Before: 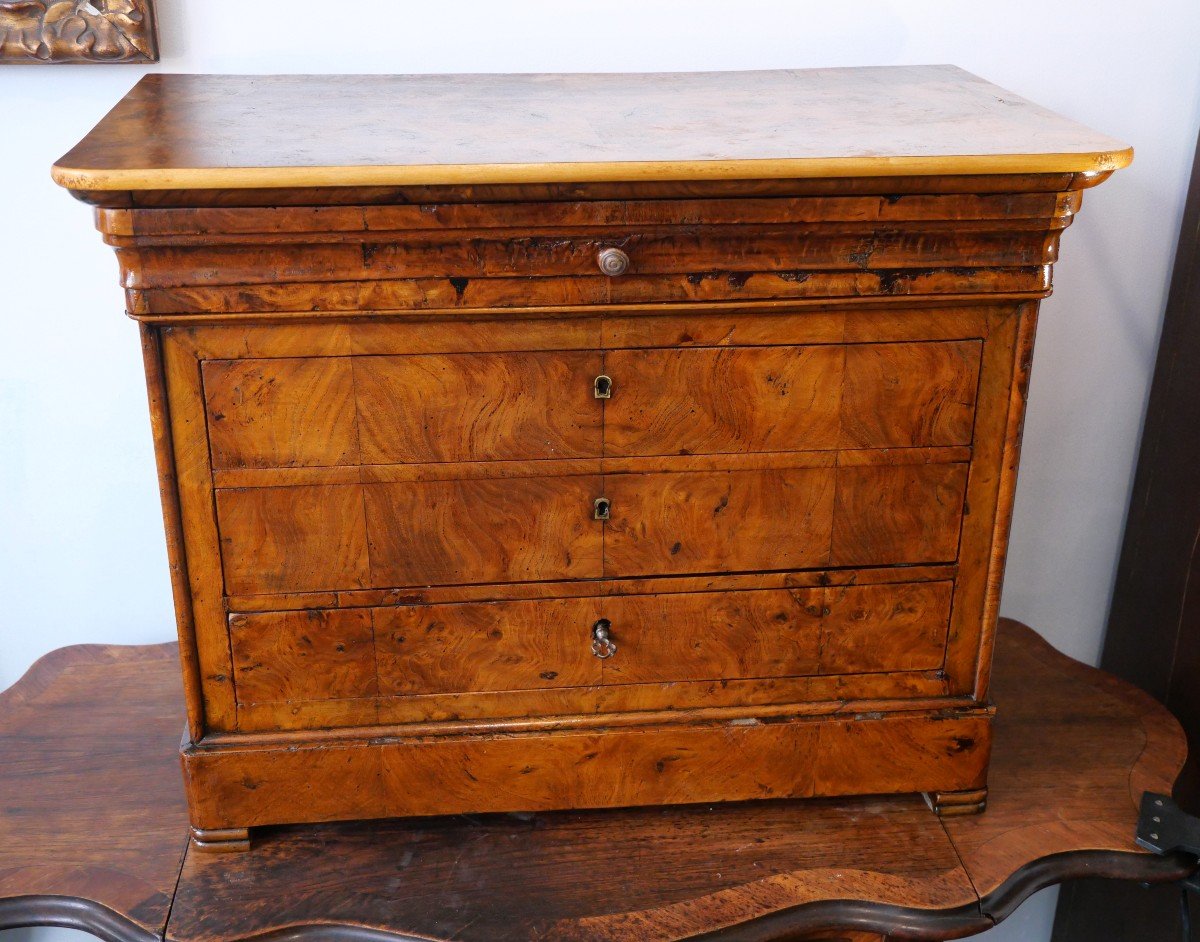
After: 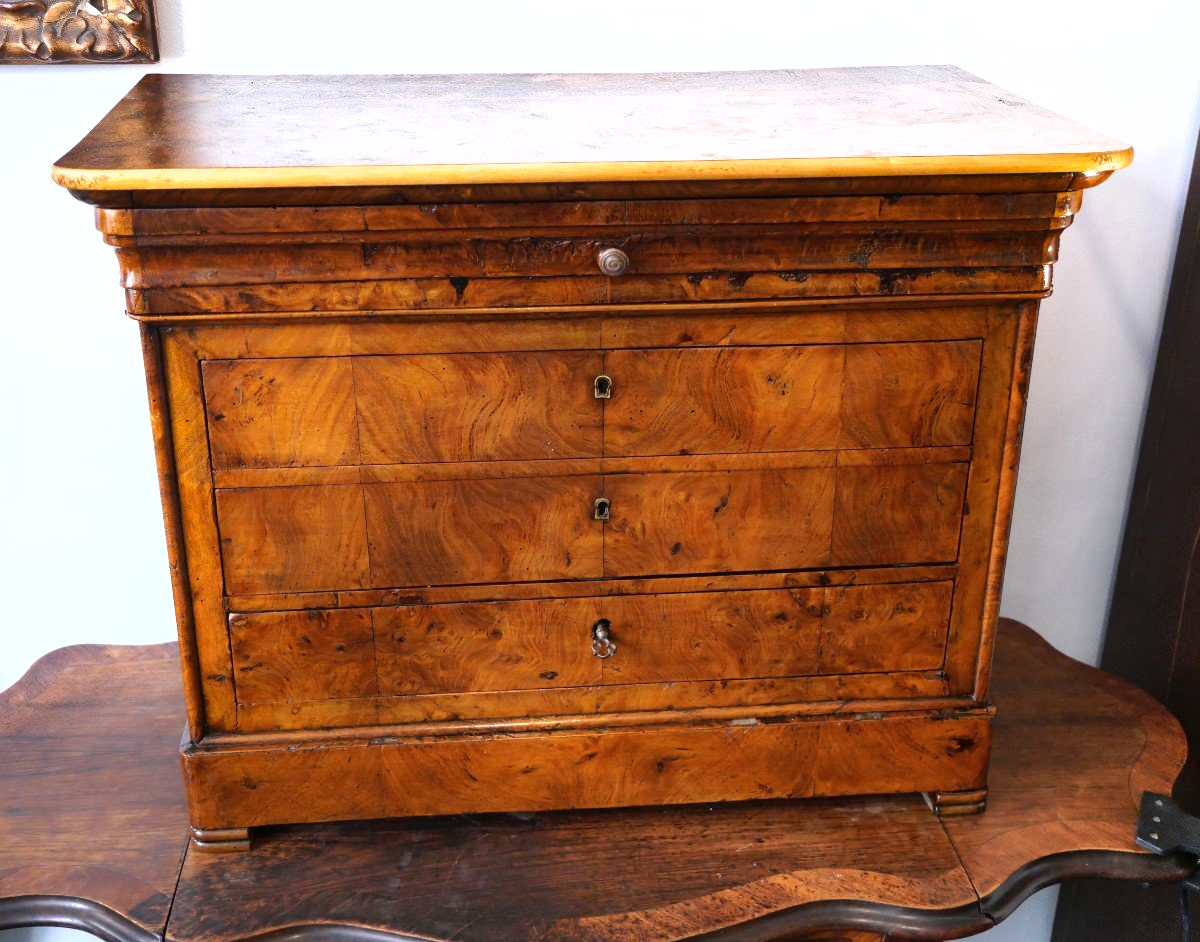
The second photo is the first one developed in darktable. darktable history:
tone equalizer: -8 EV 0.001 EV, -7 EV -0.002 EV, -6 EV 0.002 EV, -5 EV -0.03 EV, -4 EV -0.116 EV, -3 EV -0.169 EV, -2 EV 0.24 EV, -1 EV 0.702 EV, +0 EV 0.493 EV
shadows and highlights: low approximation 0.01, soften with gaussian
